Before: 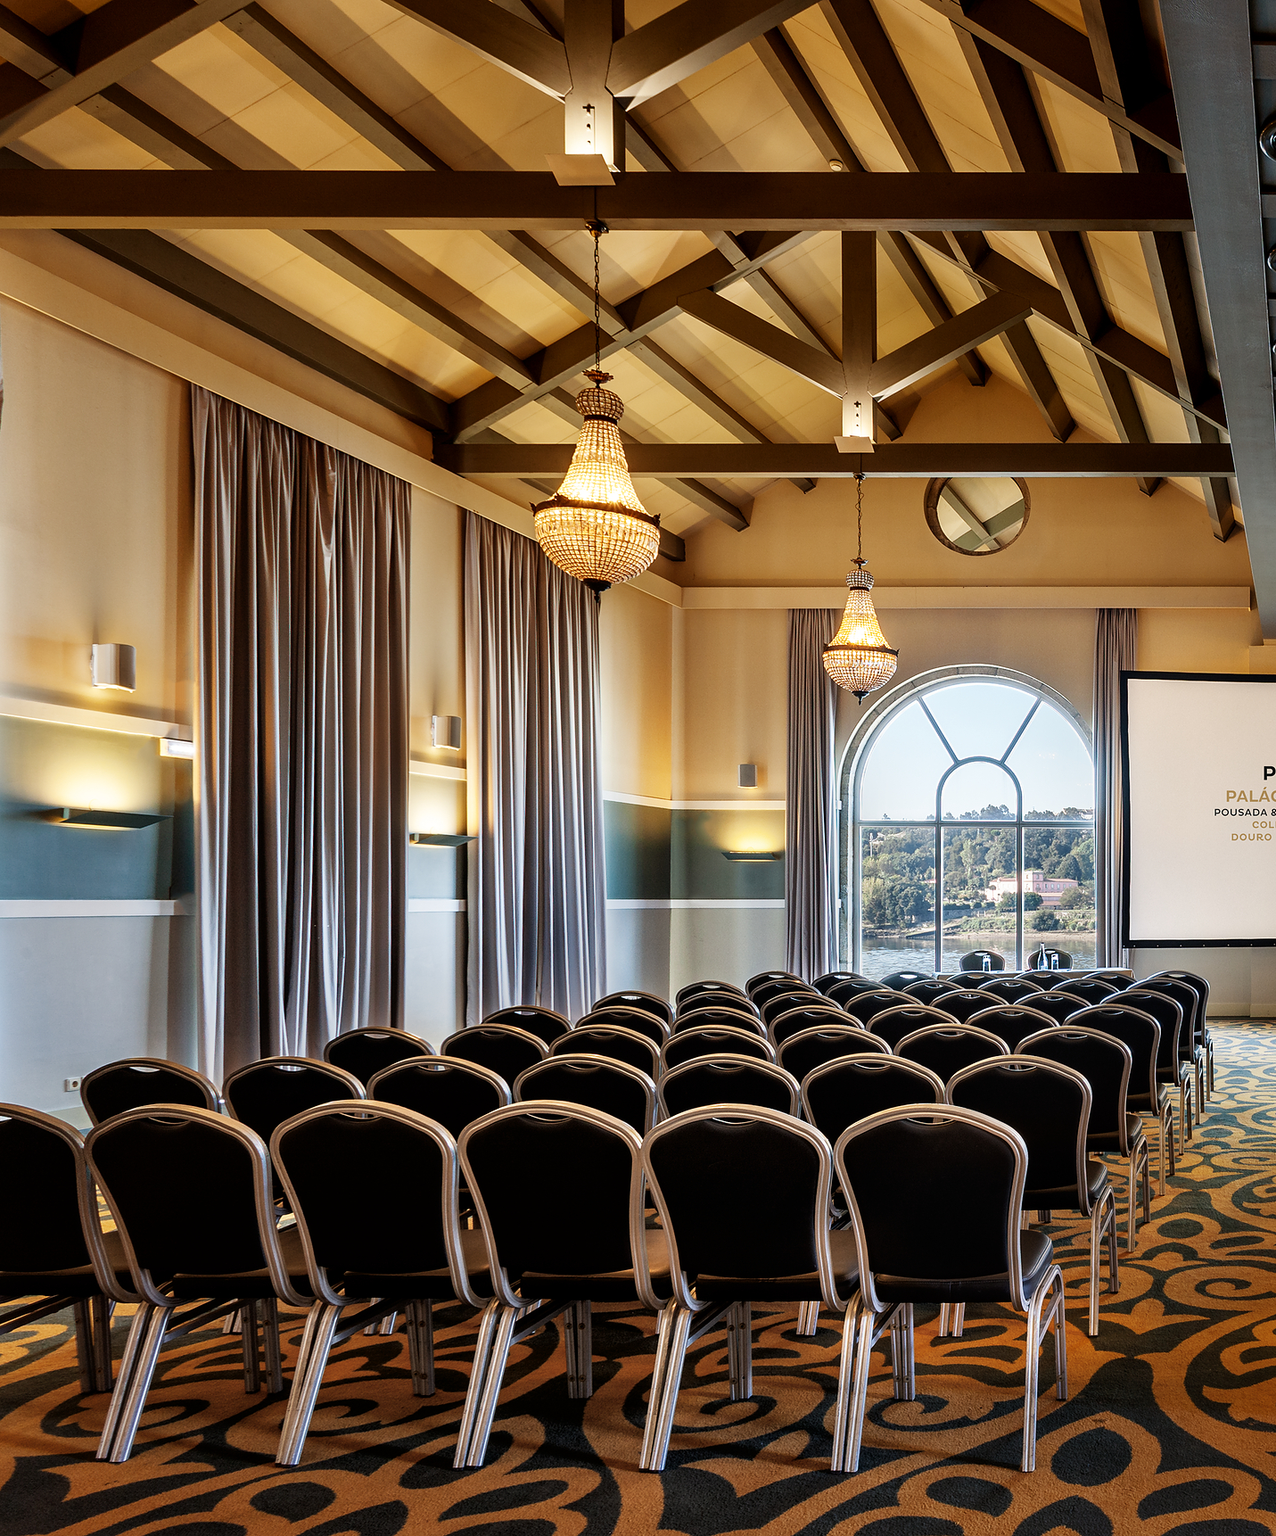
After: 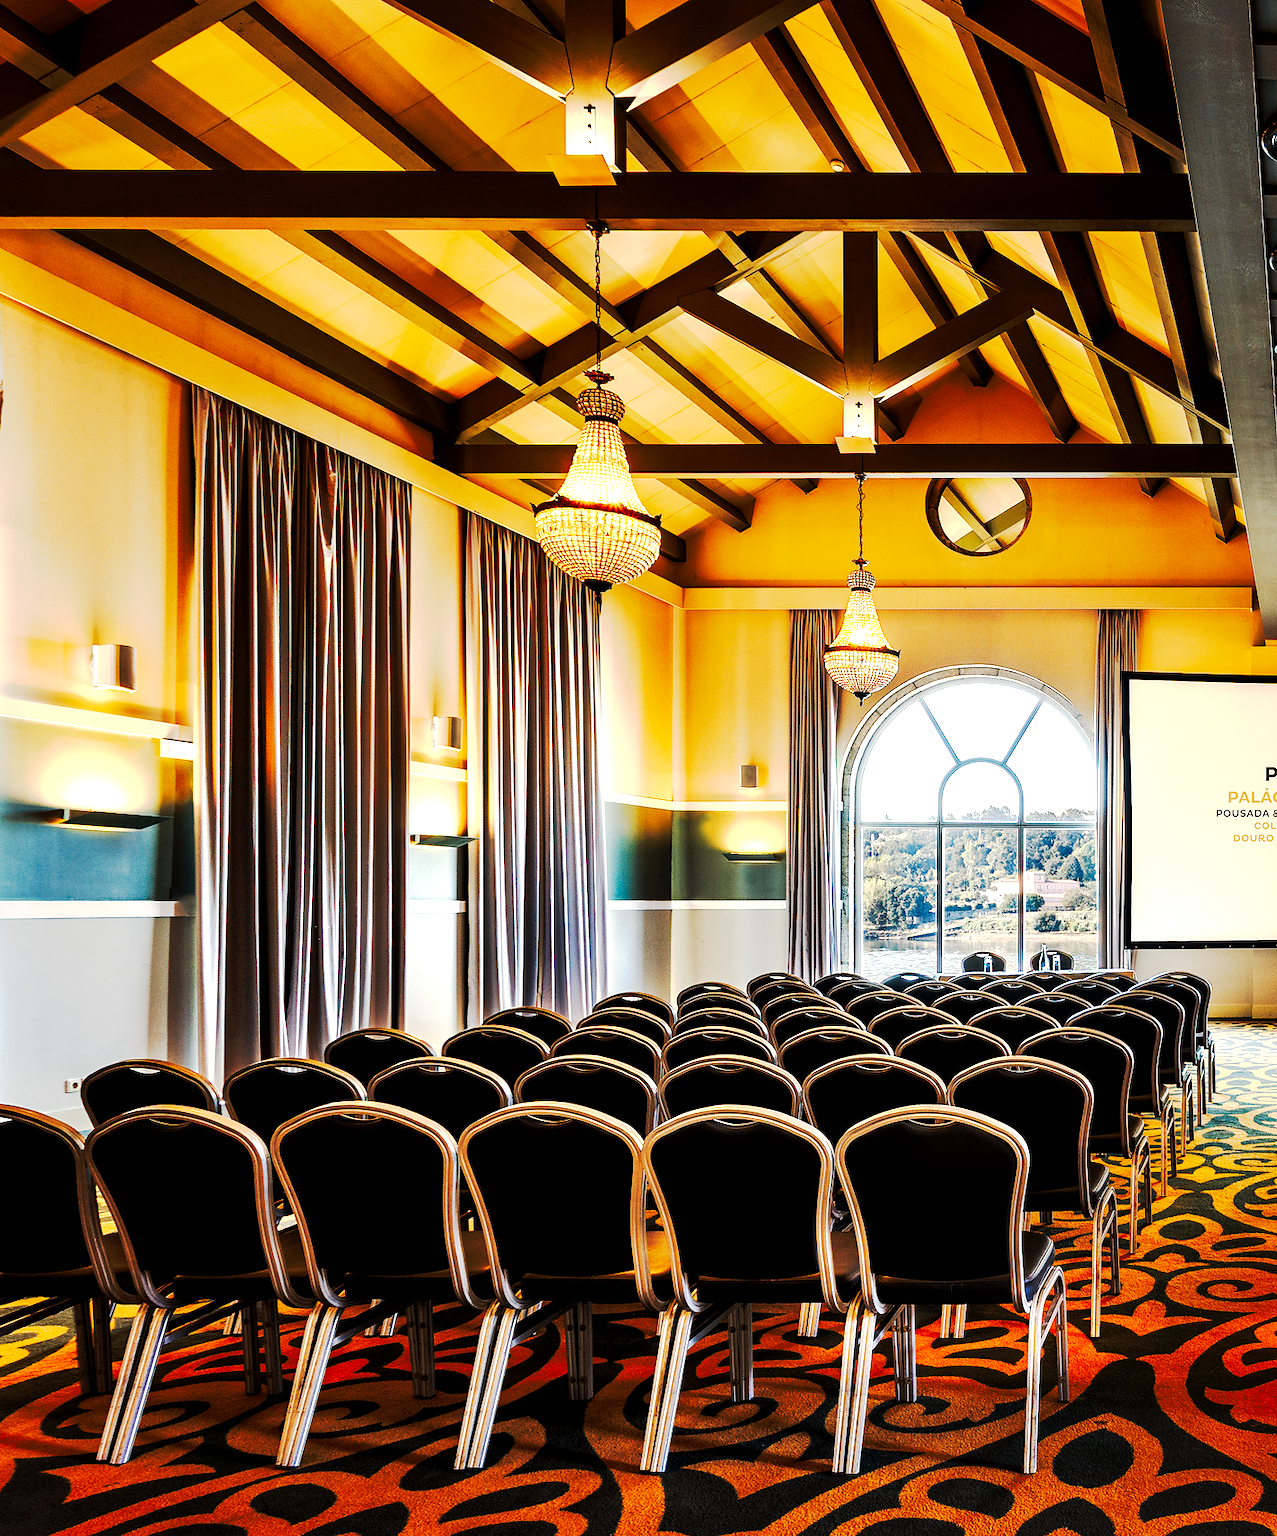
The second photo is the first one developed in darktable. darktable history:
tone curve: curves: ch0 [(0, 0) (0.003, 0.002) (0.011, 0.002) (0.025, 0.002) (0.044, 0.007) (0.069, 0.014) (0.1, 0.026) (0.136, 0.04) (0.177, 0.061) (0.224, 0.1) (0.277, 0.151) (0.335, 0.198) (0.399, 0.272) (0.468, 0.387) (0.543, 0.553) (0.623, 0.716) (0.709, 0.8) (0.801, 0.855) (0.898, 0.897) (1, 1)], preserve colors none
crop: bottom 0.061%
exposure: black level correction 0, exposure 0.692 EV, compensate highlight preservation false
color calibration: gray › normalize channels true, x 0.328, y 0.346, temperature 5612.11 K, gamut compression 0.028
